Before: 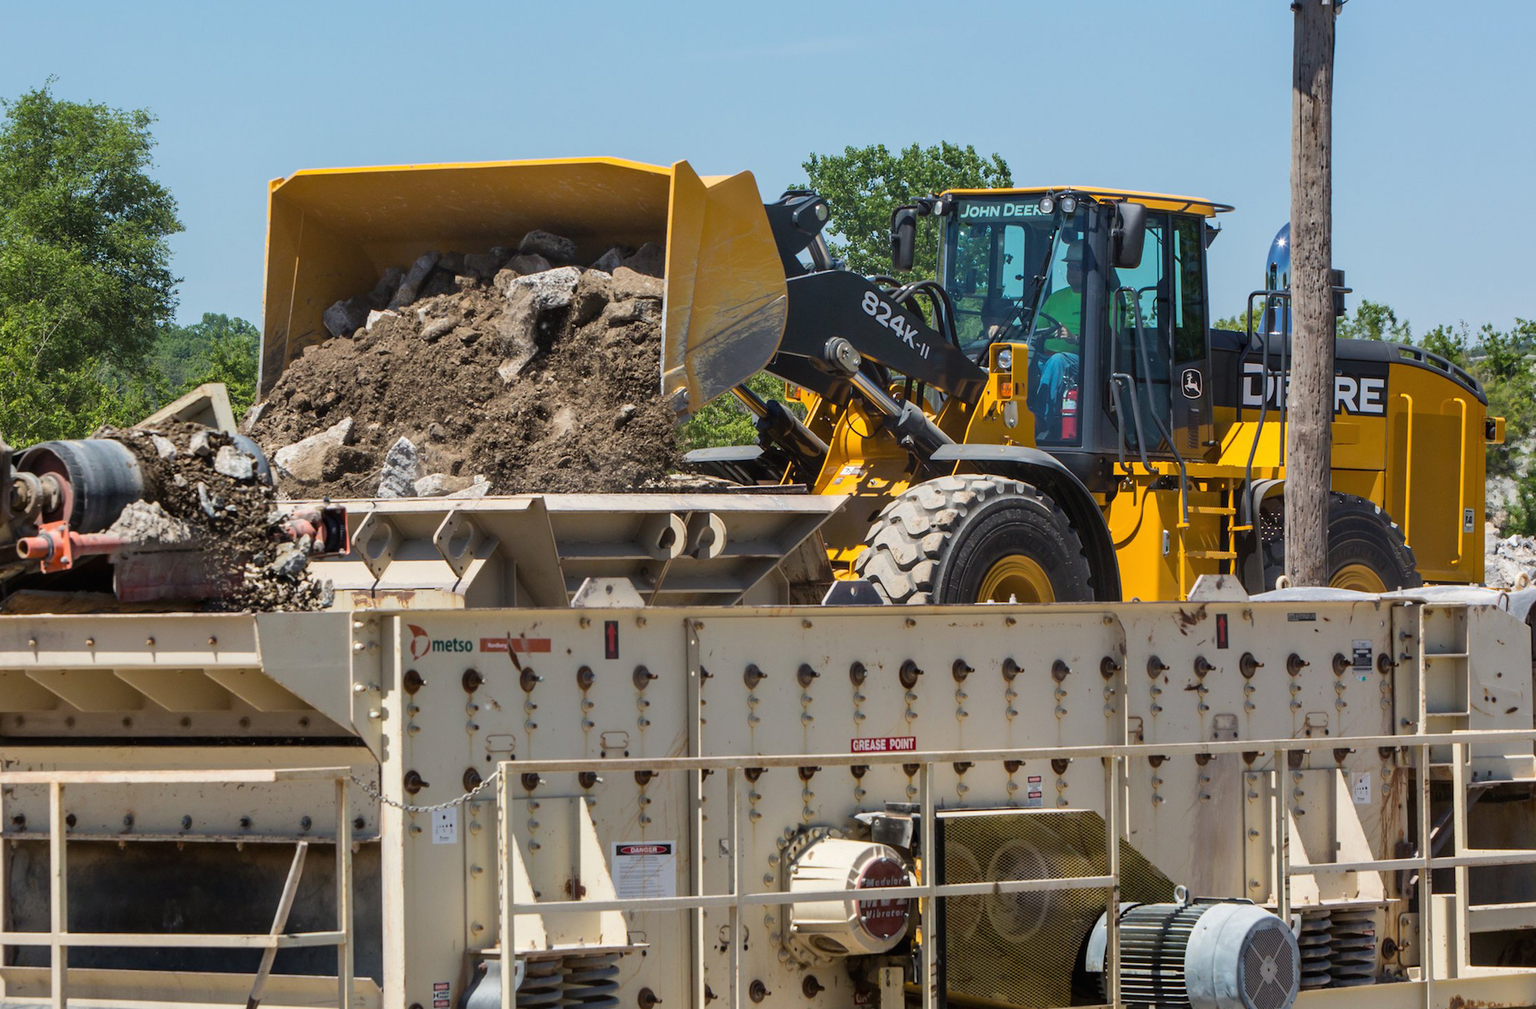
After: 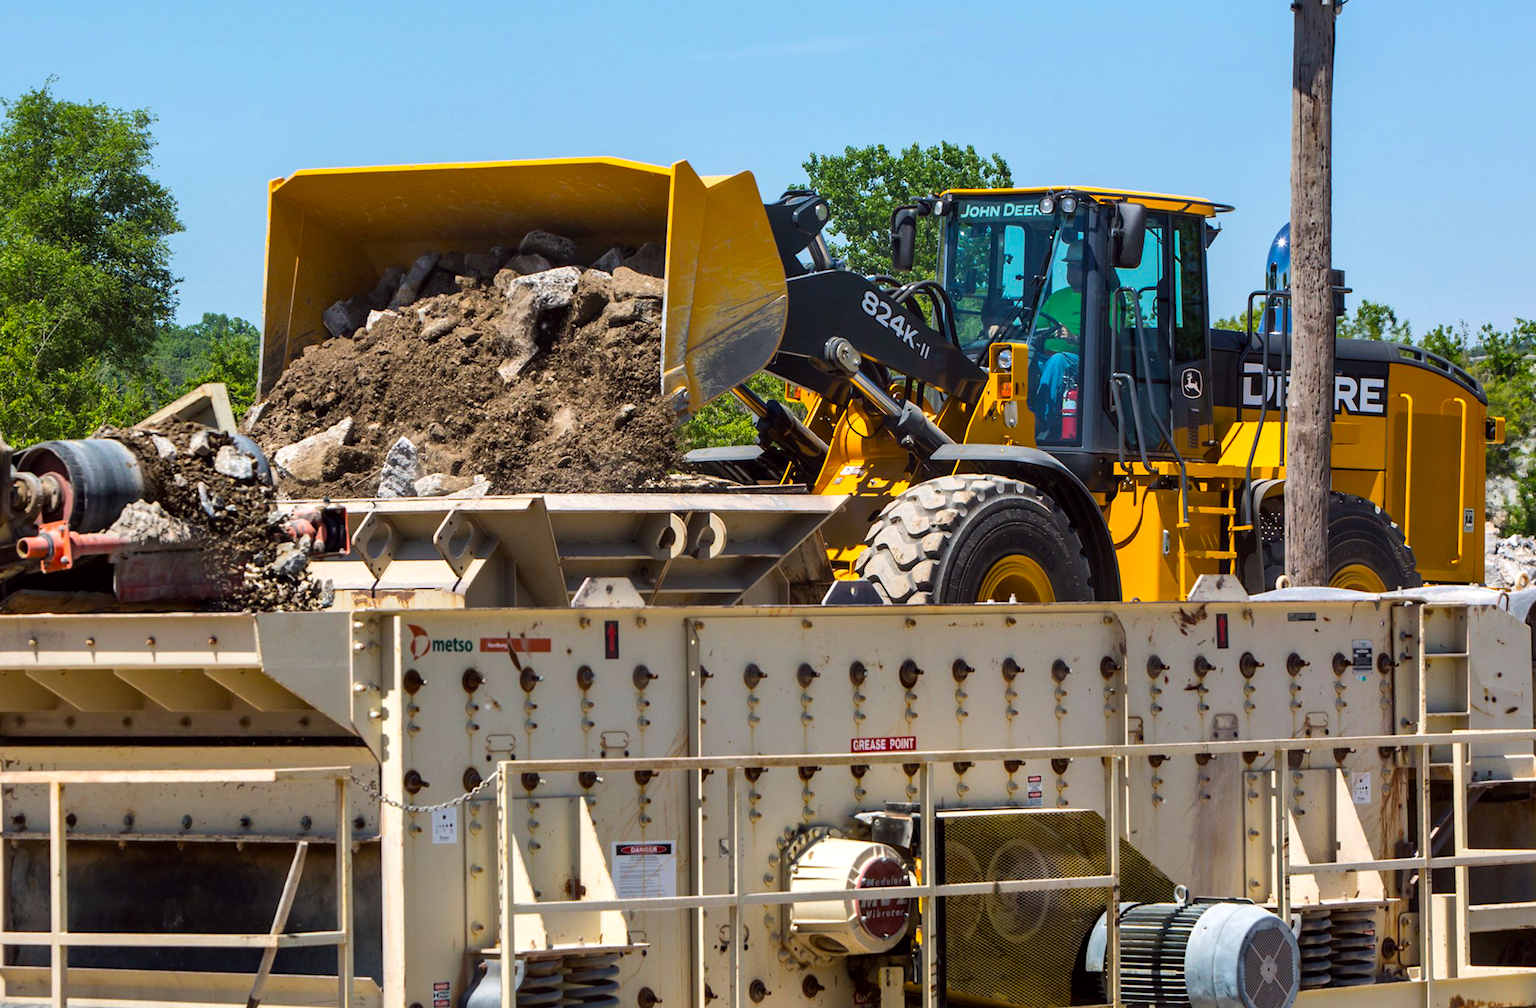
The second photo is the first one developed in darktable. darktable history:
local contrast: mode bilateral grid, contrast 20, coarseness 50, detail 120%, midtone range 0.2
color balance: lift [1, 1.001, 0.999, 1.001], gamma [1, 1.004, 1.007, 0.993], gain [1, 0.991, 0.987, 1.013], contrast 10%, output saturation 120%
